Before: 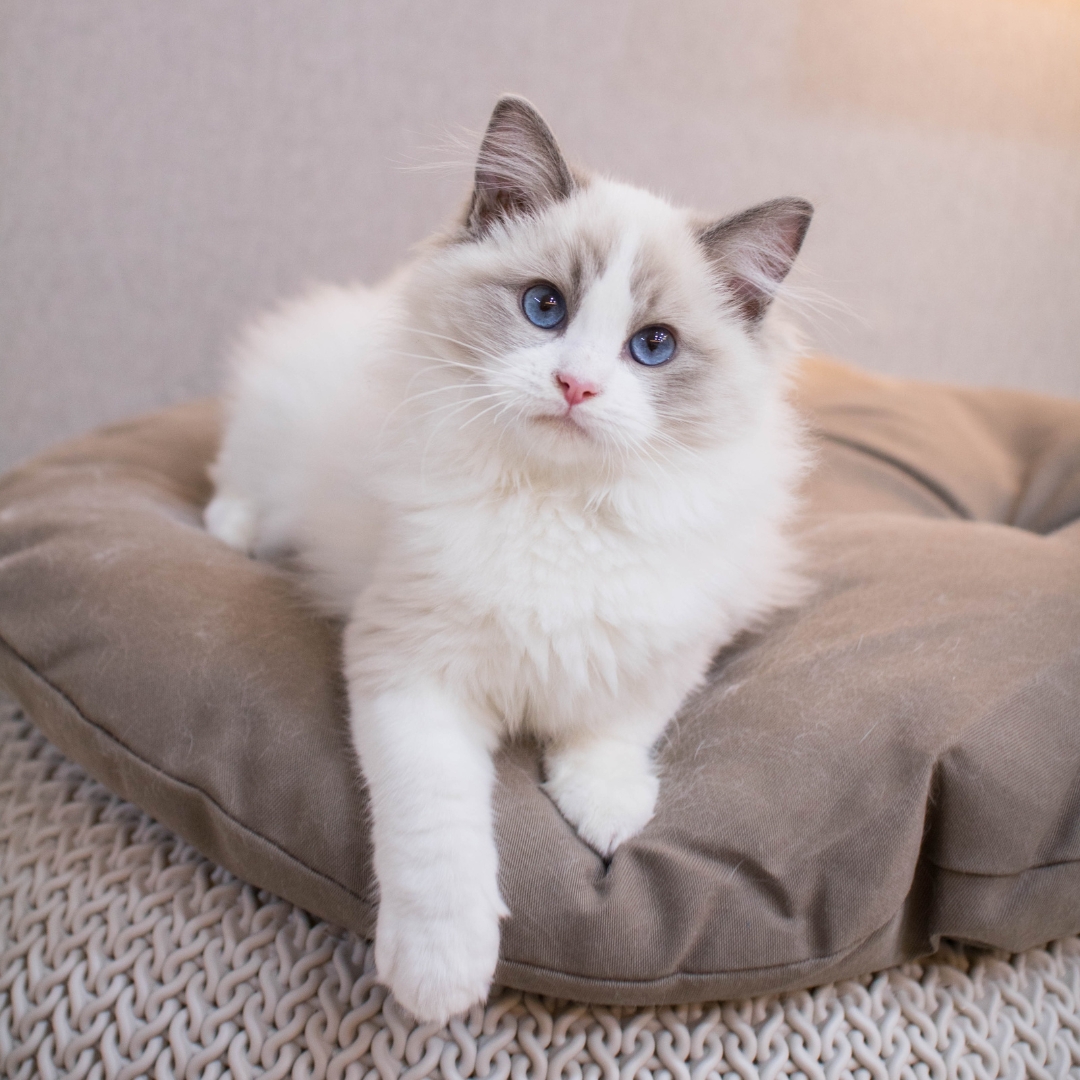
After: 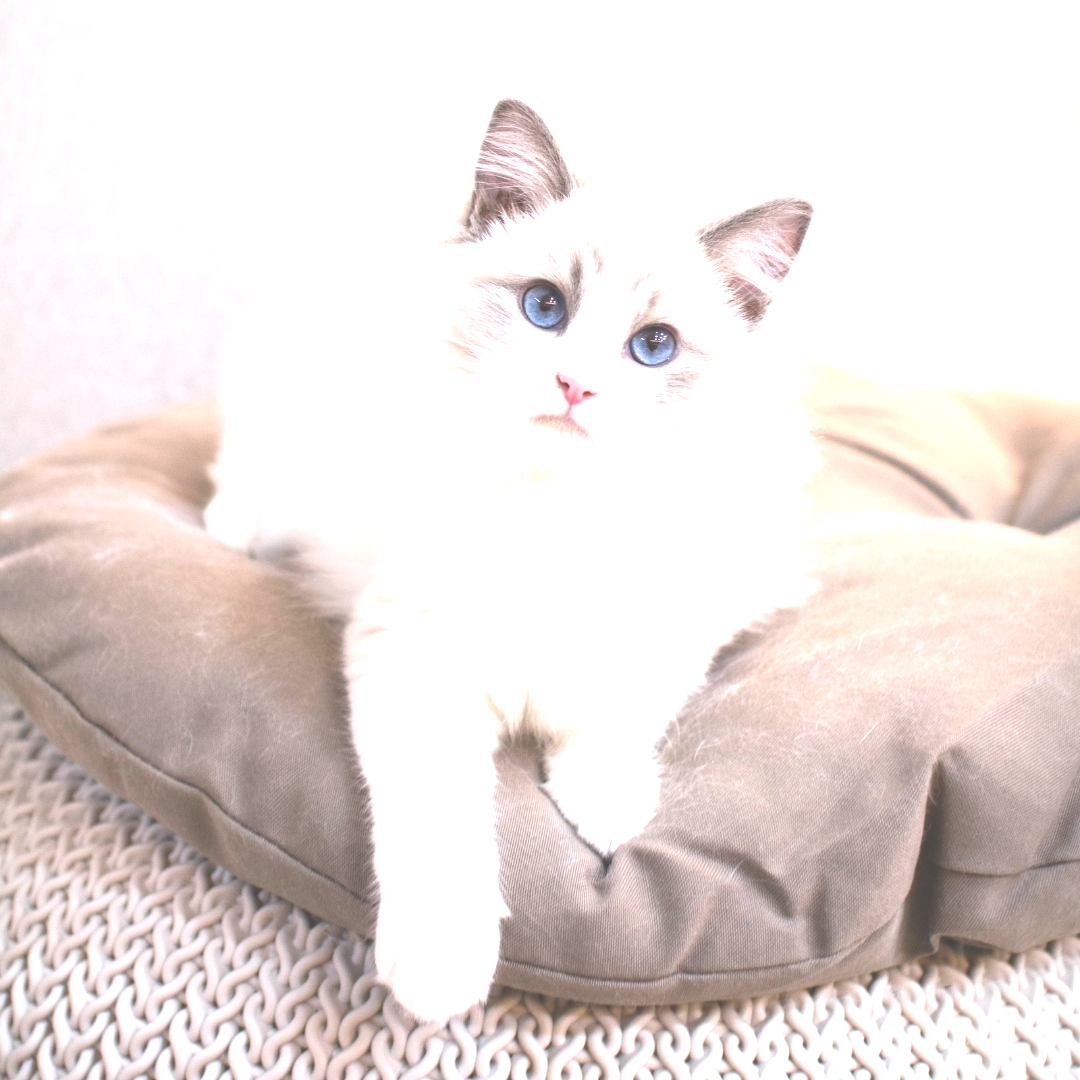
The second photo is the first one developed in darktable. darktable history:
exposure: black level correction -0.023, exposure 1.393 EV, compensate highlight preservation false
